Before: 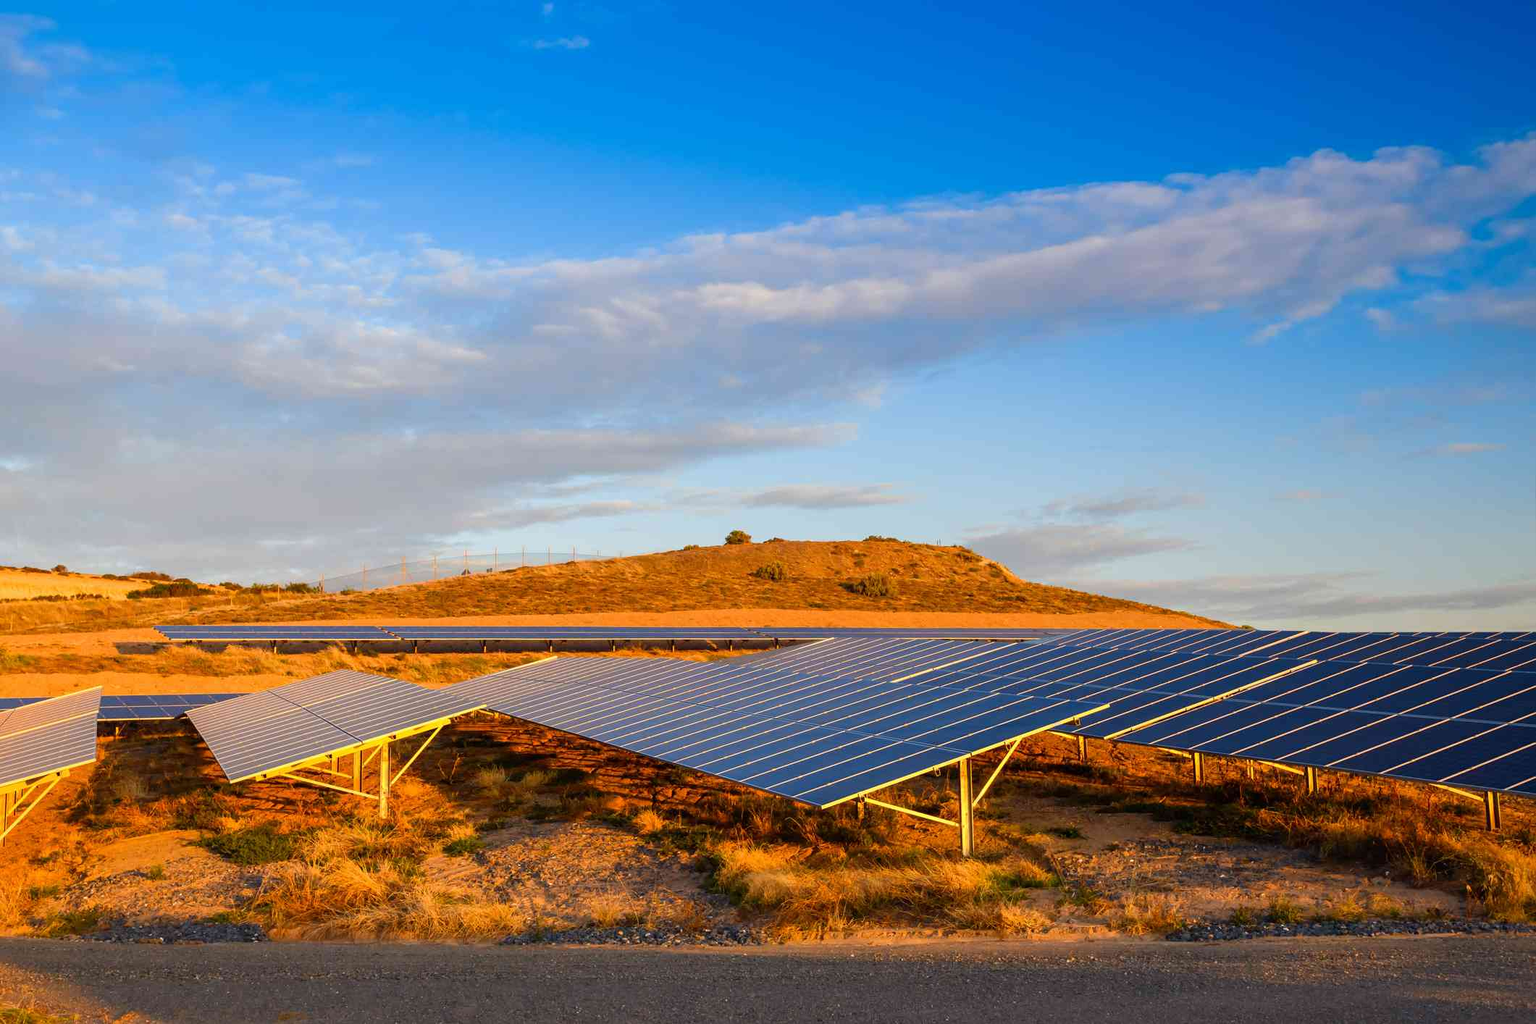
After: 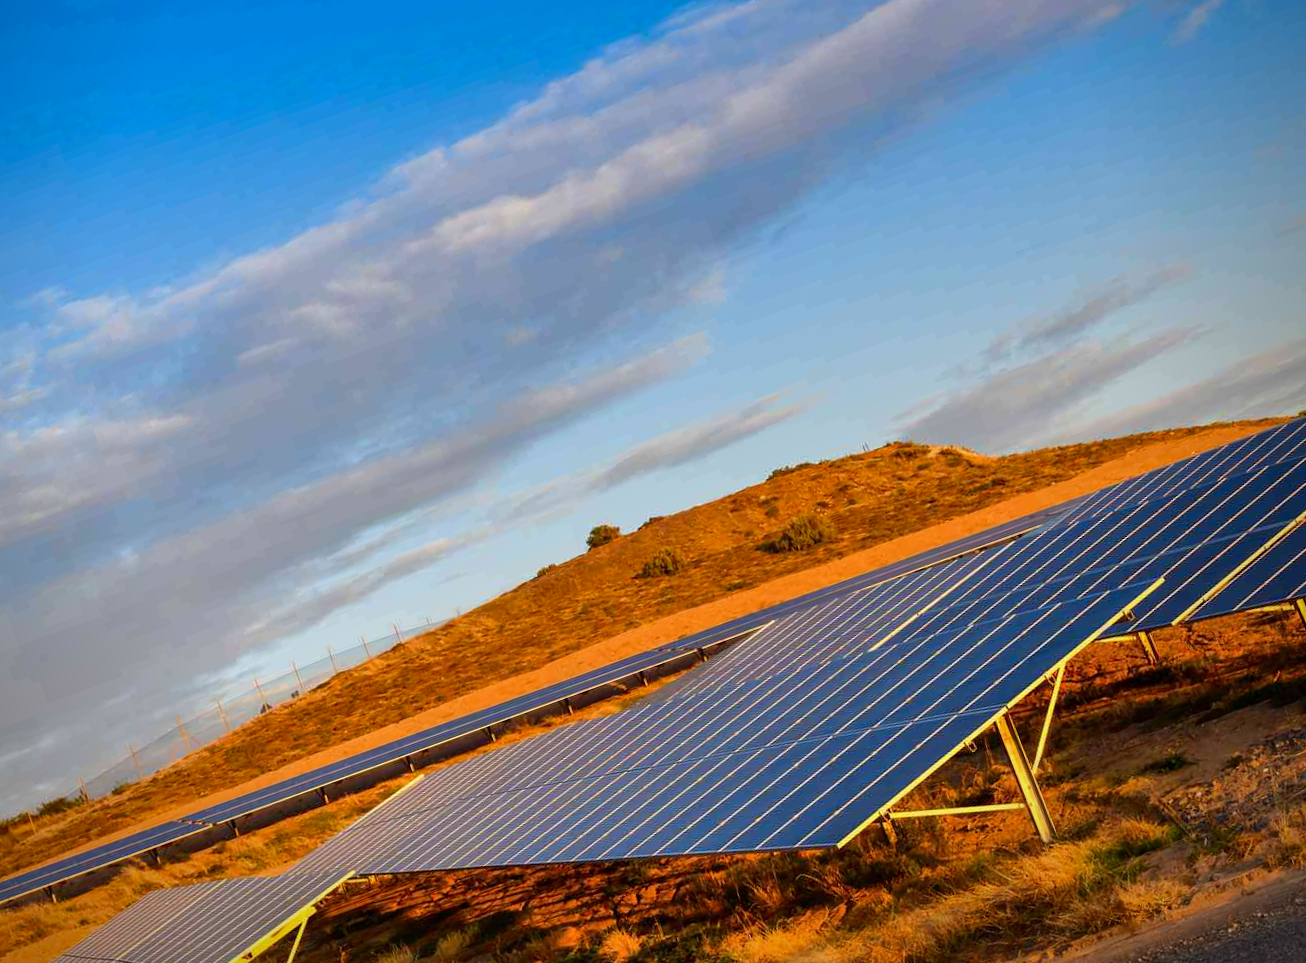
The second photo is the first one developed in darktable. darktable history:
crop and rotate: angle 19.86°, left 6.998%, right 3.707%, bottom 1.173%
shadows and highlights: low approximation 0.01, soften with gaussian
contrast brightness saturation: contrast 0.026, brightness -0.044
vignetting: saturation 0.002, center (-0.067, -0.316)
